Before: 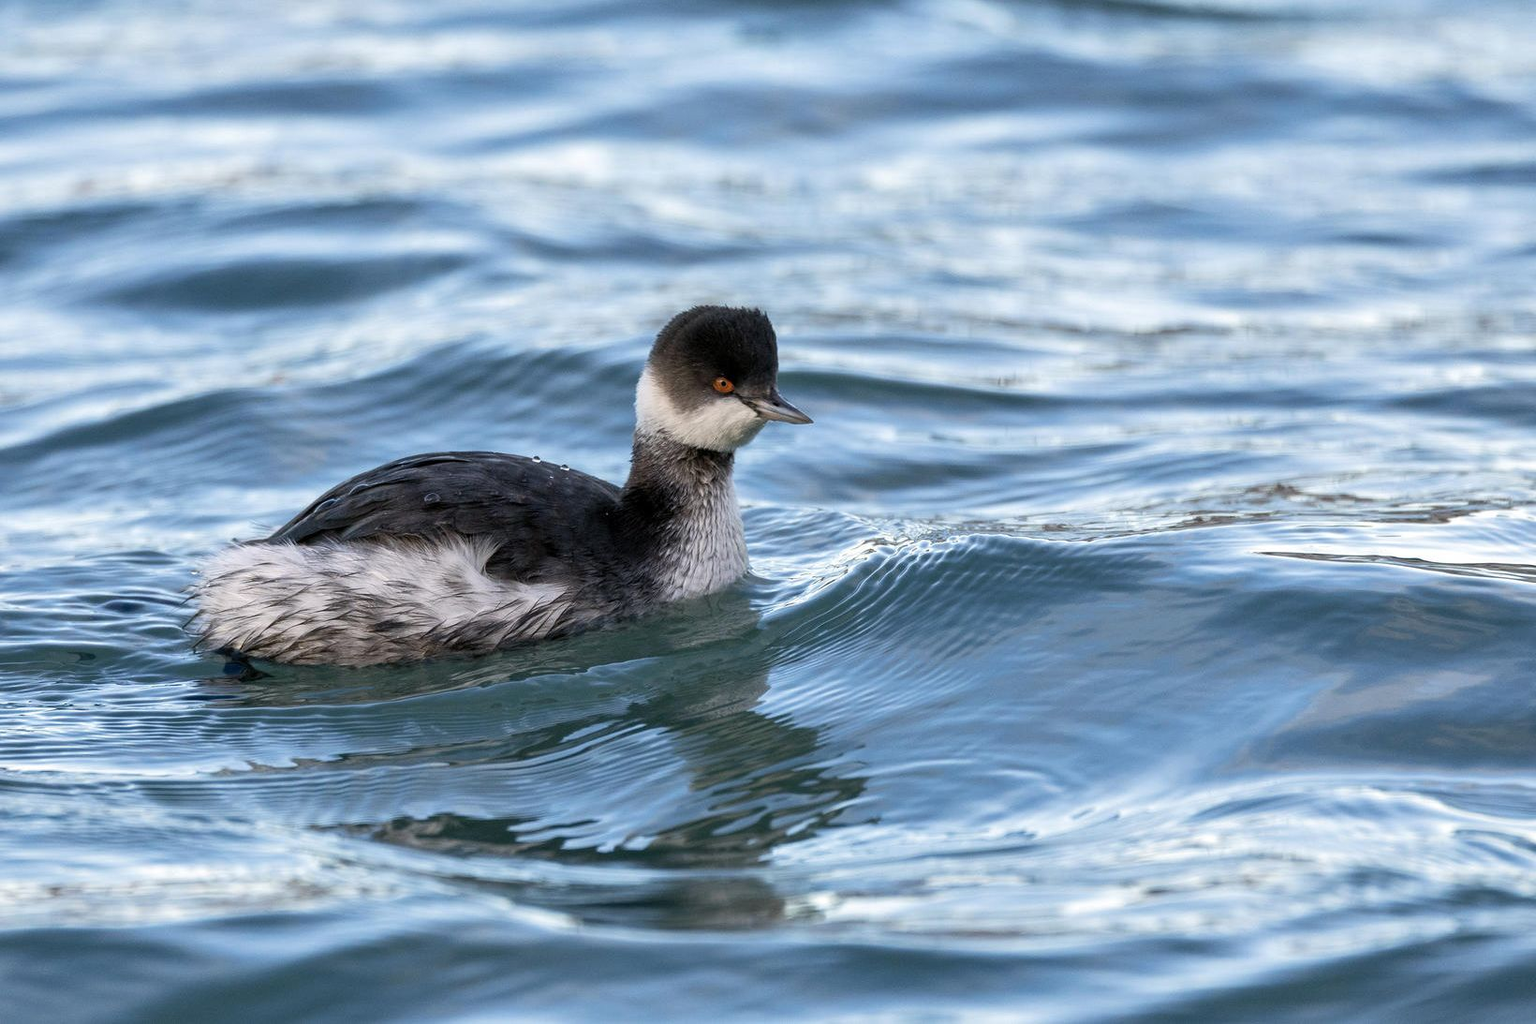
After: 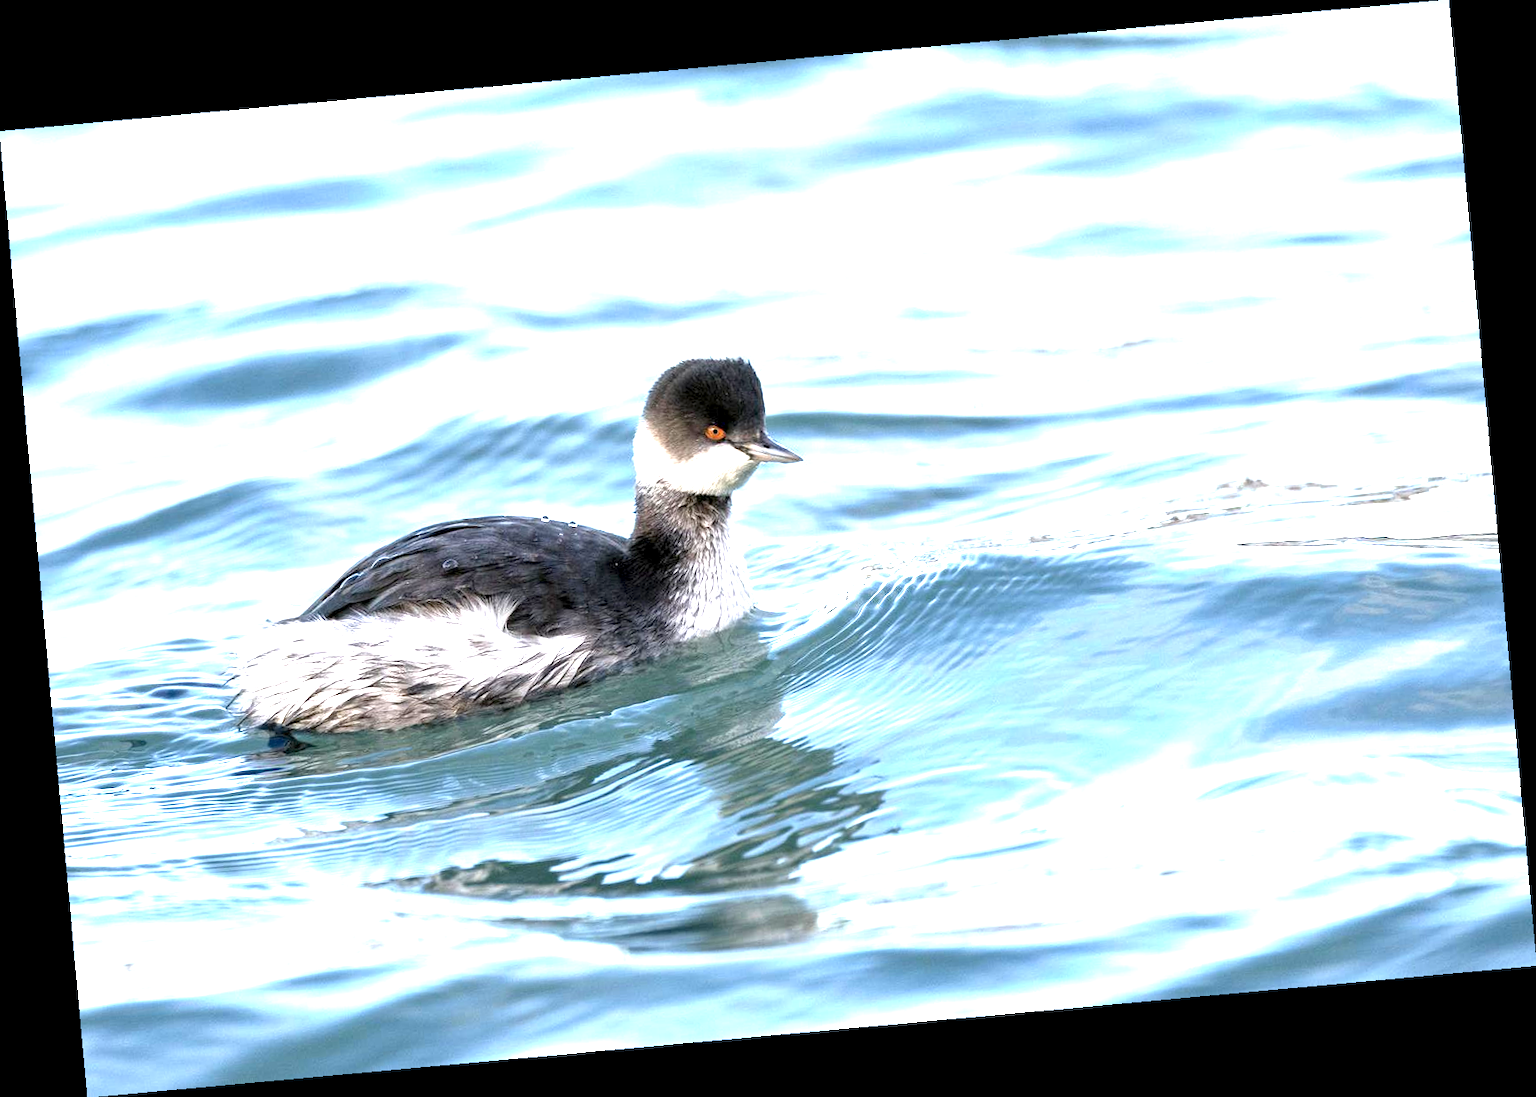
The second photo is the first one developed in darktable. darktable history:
exposure: black level correction 0.001, exposure 1.822 EV, compensate exposure bias true, compensate highlight preservation false
rotate and perspective: rotation -5.2°, automatic cropping off
